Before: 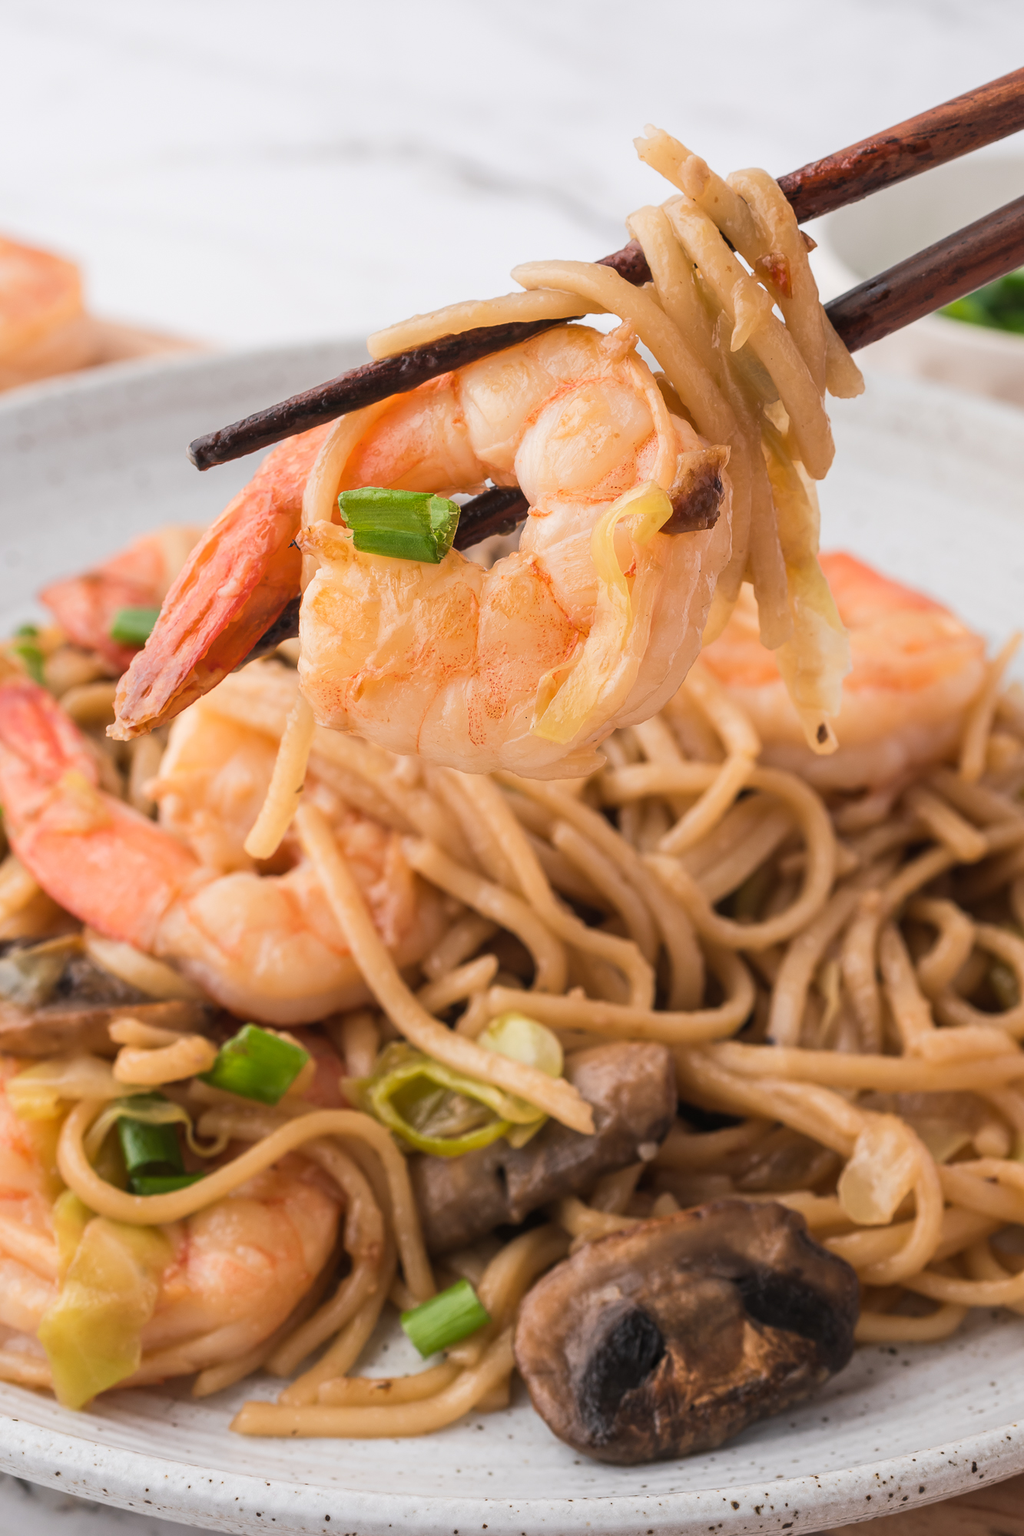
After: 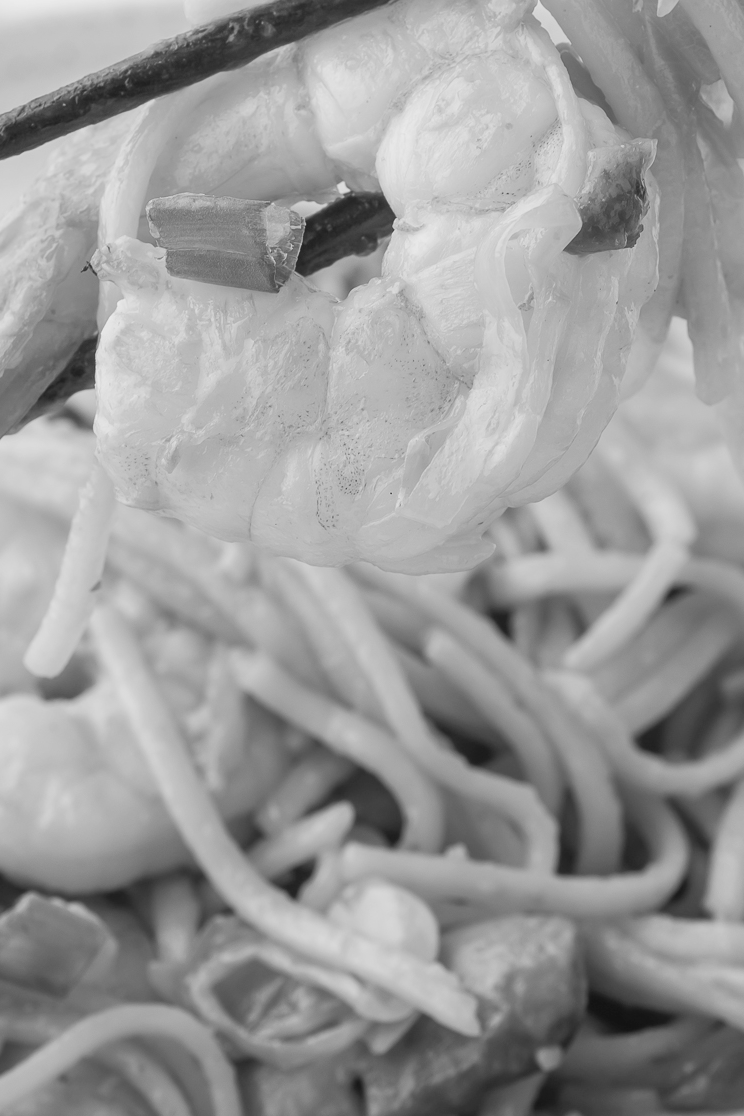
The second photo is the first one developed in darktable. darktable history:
contrast brightness saturation: brightness 0.18, saturation -0.5
color calibration: output gray [0.28, 0.41, 0.31, 0], gray › normalize channels true, illuminant same as pipeline (D50), adaptation XYZ, x 0.346, y 0.359, gamut compression 0
crop and rotate: left 22.13%, top 22.054%, right 22.026%, bottom 22.102%
